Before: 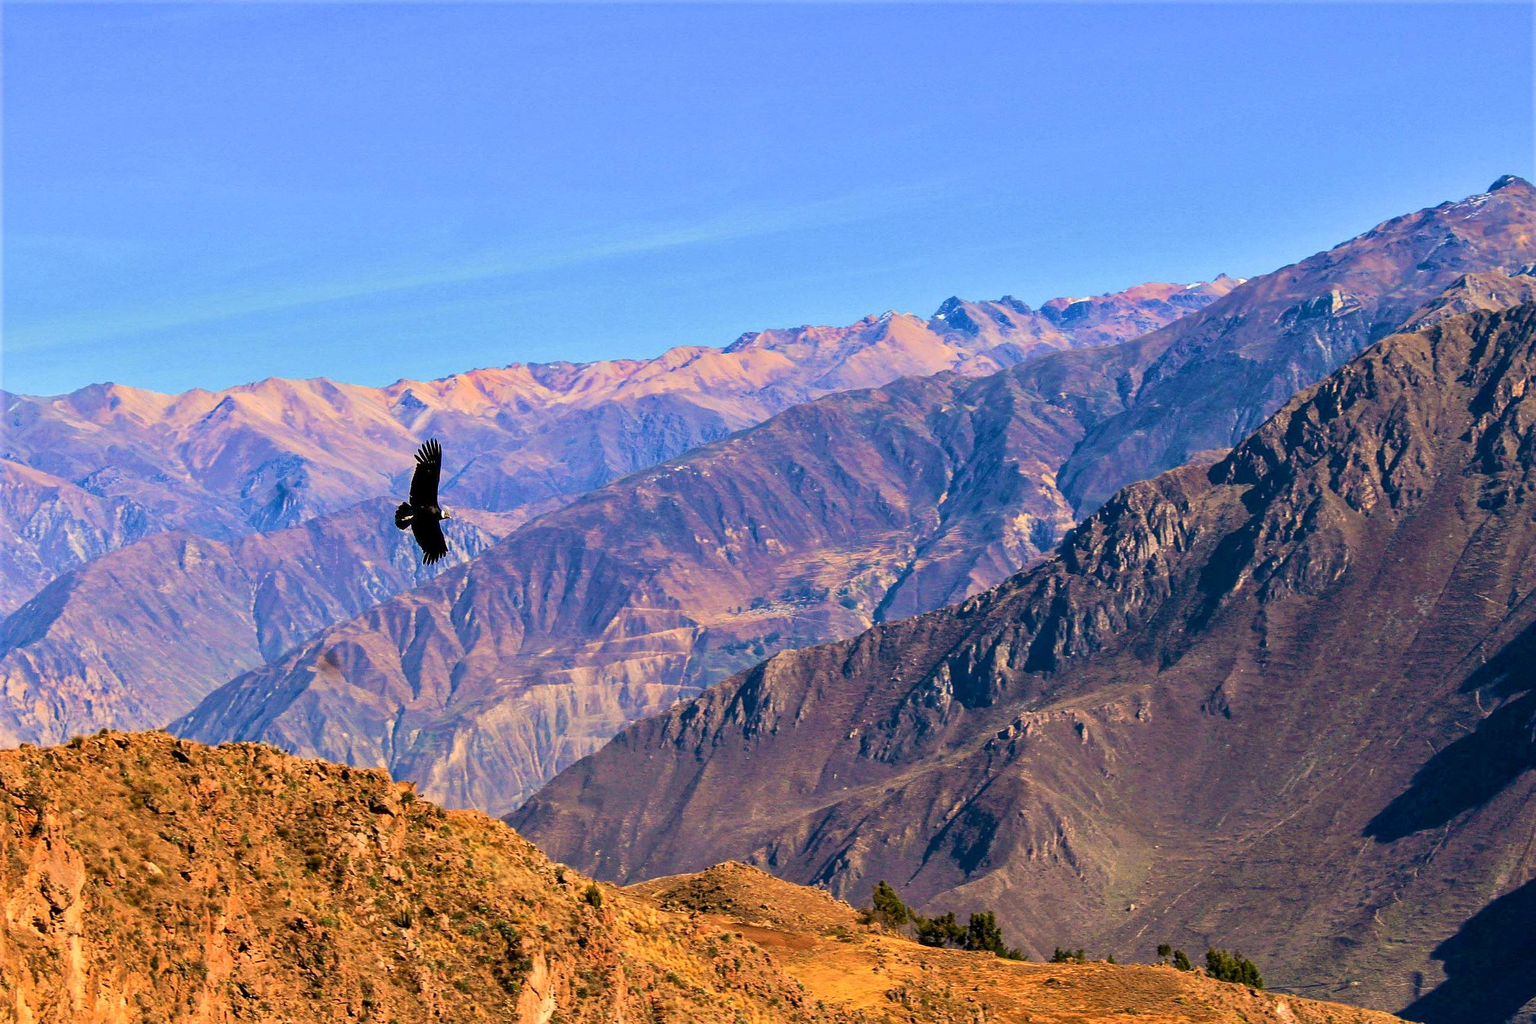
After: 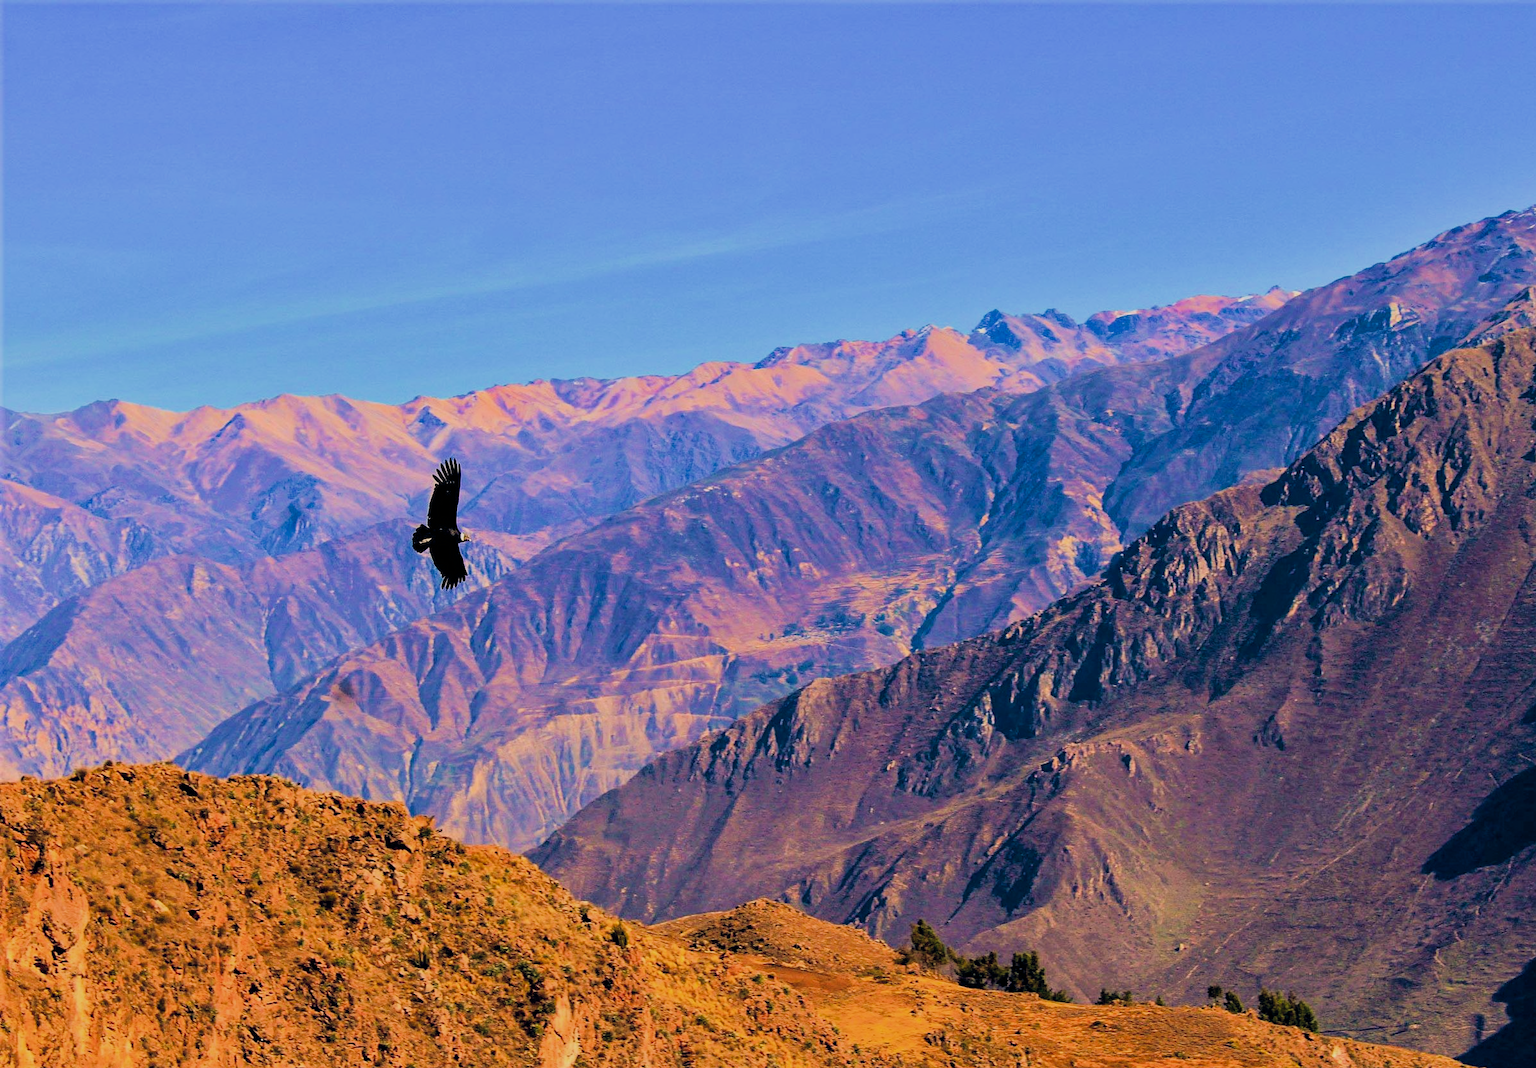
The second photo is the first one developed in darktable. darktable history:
color balance rgb: shadows lift › hue 87.51°, highlights gain › chroma 1.35%, highlights gain › hue 55.1°, global offset › chroma 0.13%, global offset › hue 253.66°, perceptual saturation grading › global saturation 16.38%
filmic rgb: black relative exposure -7.65 EV, white relative exposure 4.56 EV, hardness 3.61, contrast 1.05
crop: right 4.126%, bottom 0.031%
velvia: on, module defaults
